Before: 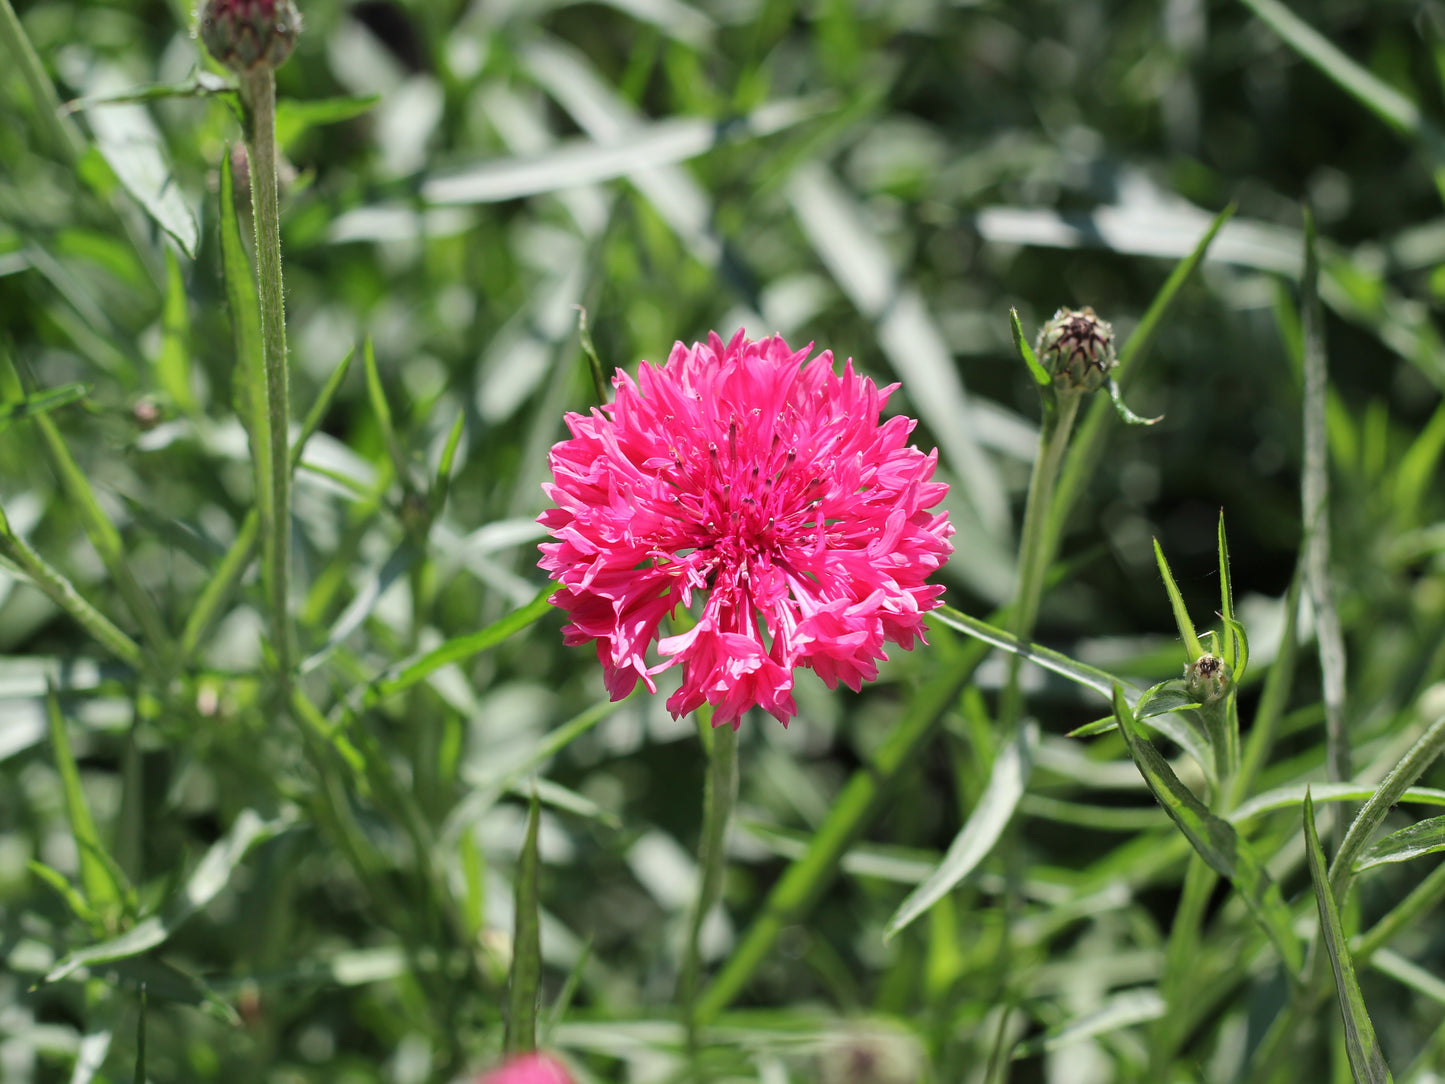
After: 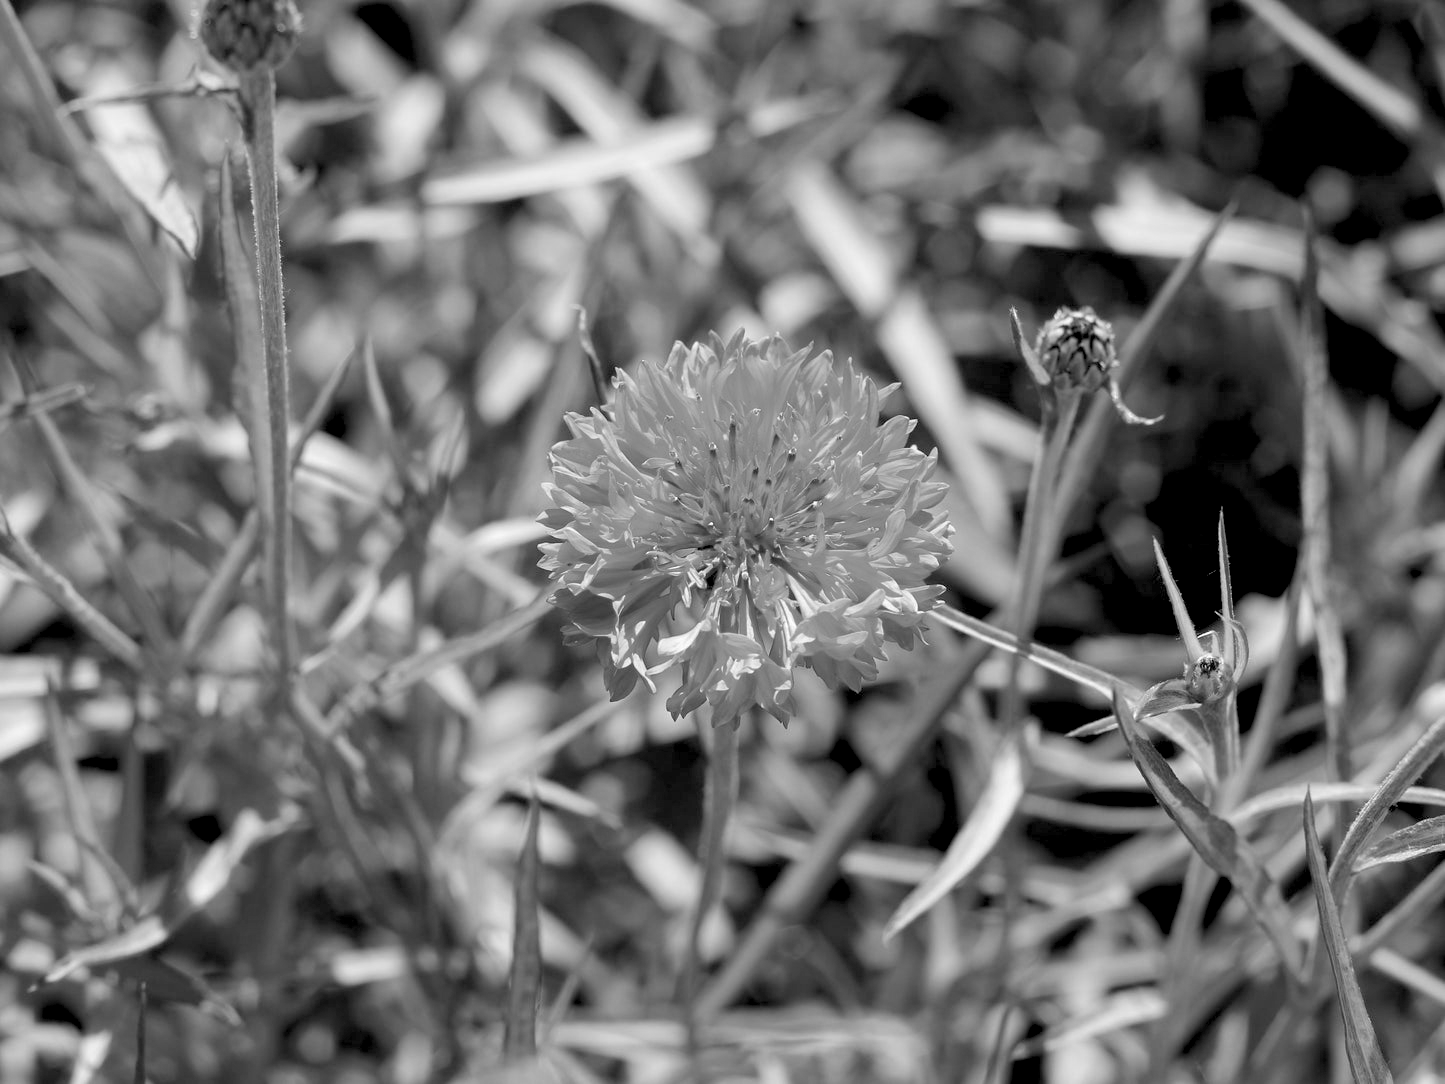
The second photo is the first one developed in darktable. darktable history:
rgb levels: levels [[0.013, 0.434, 0.89], [0, 0.5, 1], [0, 0.5, 1]]
white balance: red 0.978, blue 0.999
monochrome: a 32, b 64, size 2.3
